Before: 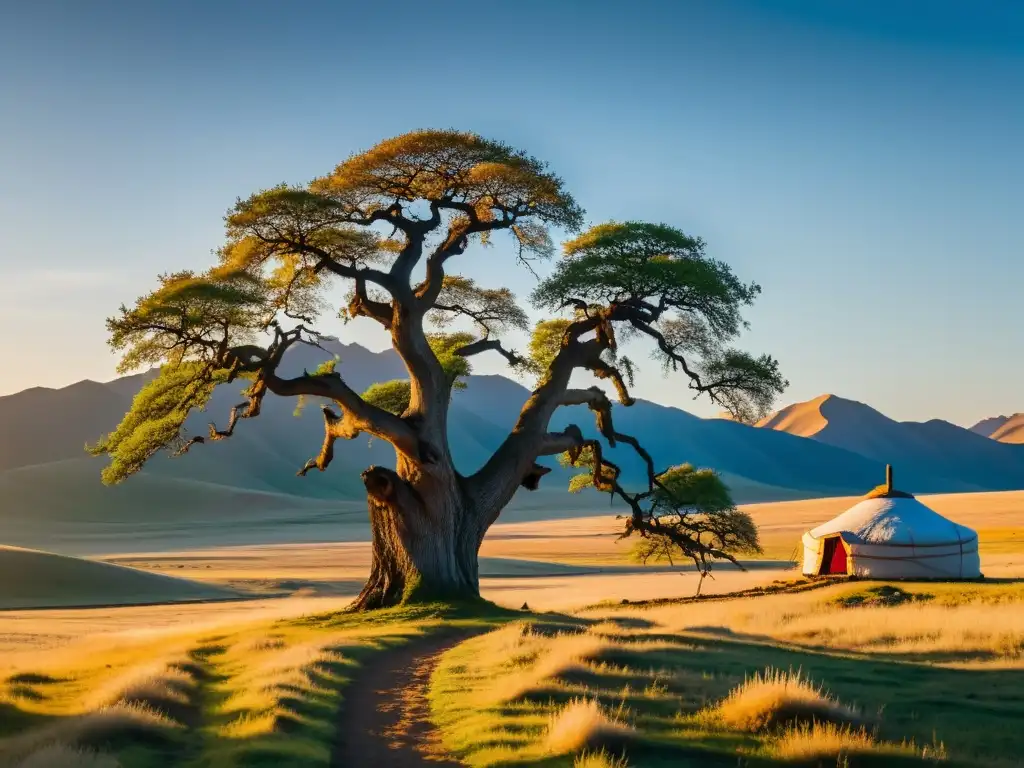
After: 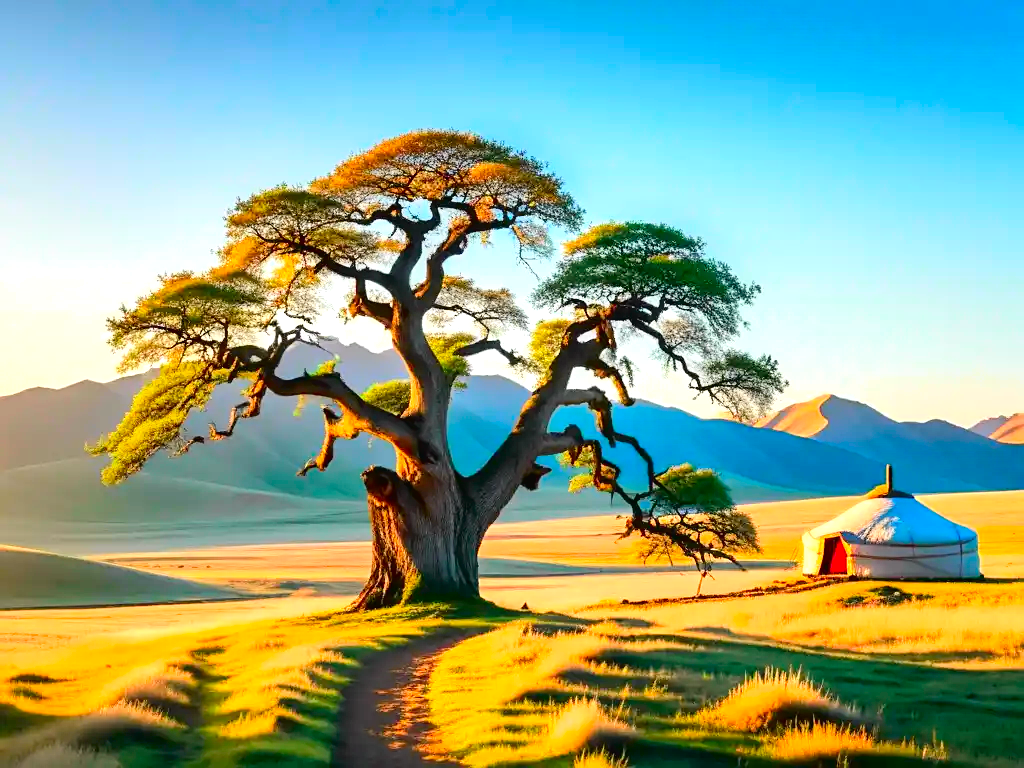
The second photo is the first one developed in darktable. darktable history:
tone curve: curves: ch0 [(0, 0.019) (0.066, 0.043) (0.189, 0.182) (0.368, 0.407) (0.501, 0.564) (0.677, 0.729) (0.851, 0.861) (0.997, 0.959)]; ch1 [(0, 0) (0.187, 0.121) (0.388, 0.346) (0.437, 0.409) (0.474, 0.472) (0.499, 0.501) (0.514, 0.515) (0.542, 0.557) (0.645, 0.686) (0.812, 0.856) (1, 1)]; ch2 [(0, 0) (0.246, 0.214) (0.421, 0.427) (0.459, 0.484) (0.5, 0.504) (0.518, 0.523) (0.529, 0.548) (0.56, 0.576) (0.607, 0.63) (0.744, 0.734) (0.867, 0.821) (0.993, 0.889)], color space Lab, independent channels, preserve colors none
color balance: output saturation 120%
sharpen: amount 0.2
exposure: black level correction 0.001, exposure 0.955 EV, compensate exposure bias true, compensate highlight preservation false
